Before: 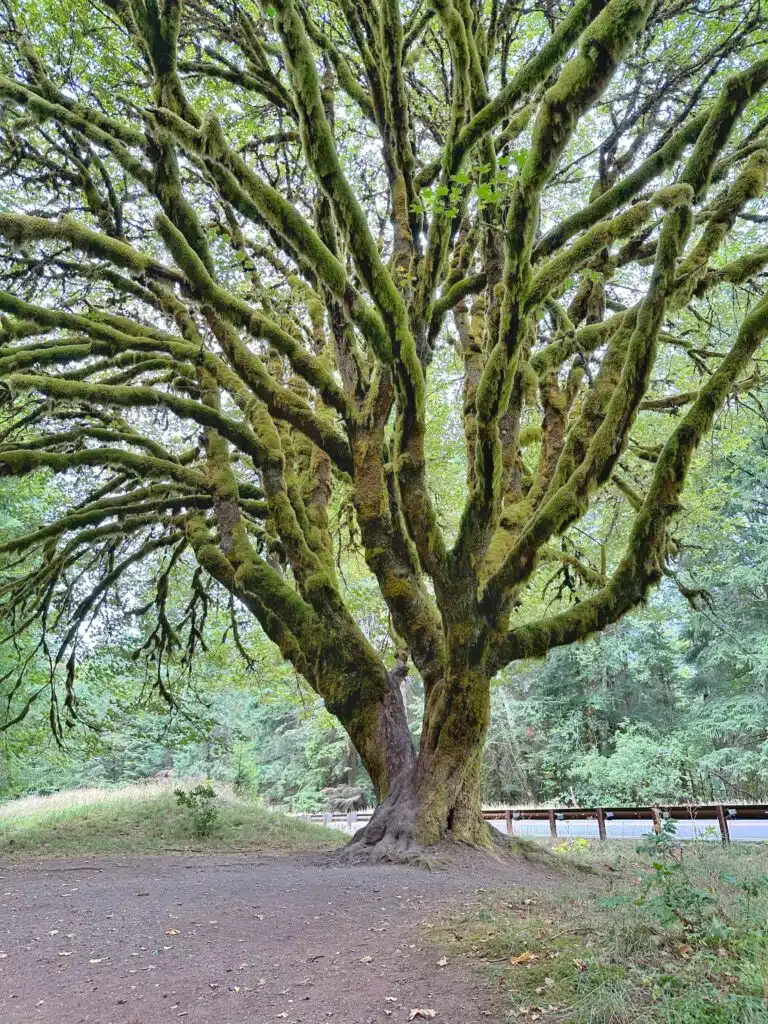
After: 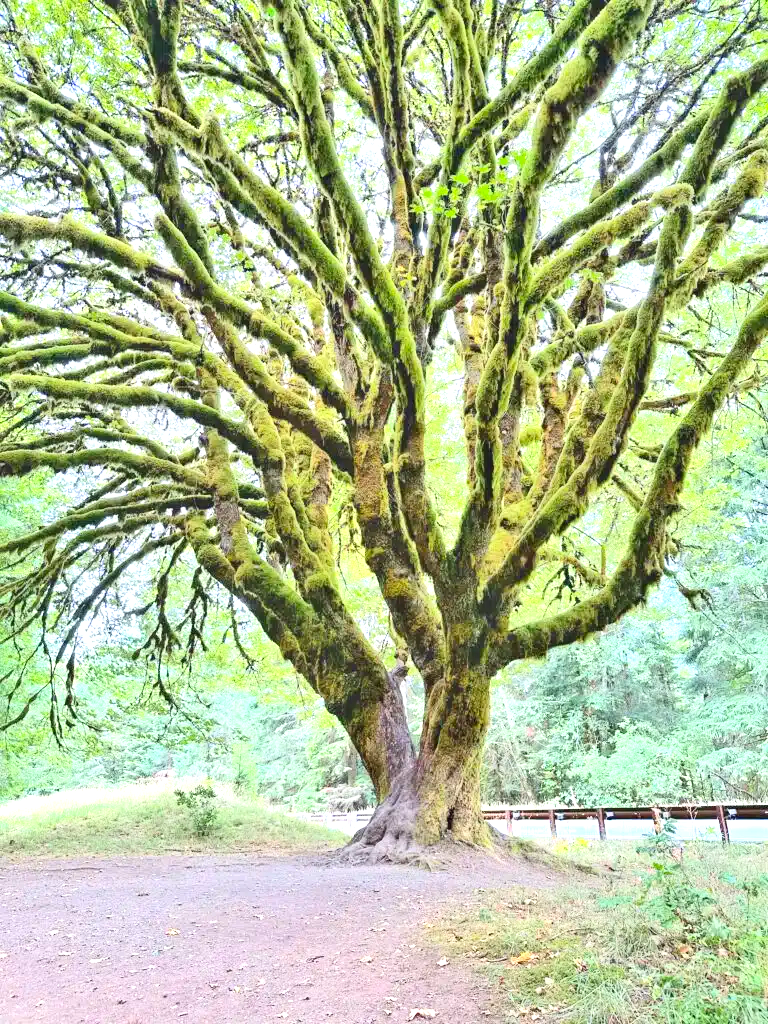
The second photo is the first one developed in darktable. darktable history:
exposure: black level correction 0, exposure 1 EV, compensate highlight preservation false
contrast brightness saturation: contrast 0.2, brightness 0.16, saturation 0.22
